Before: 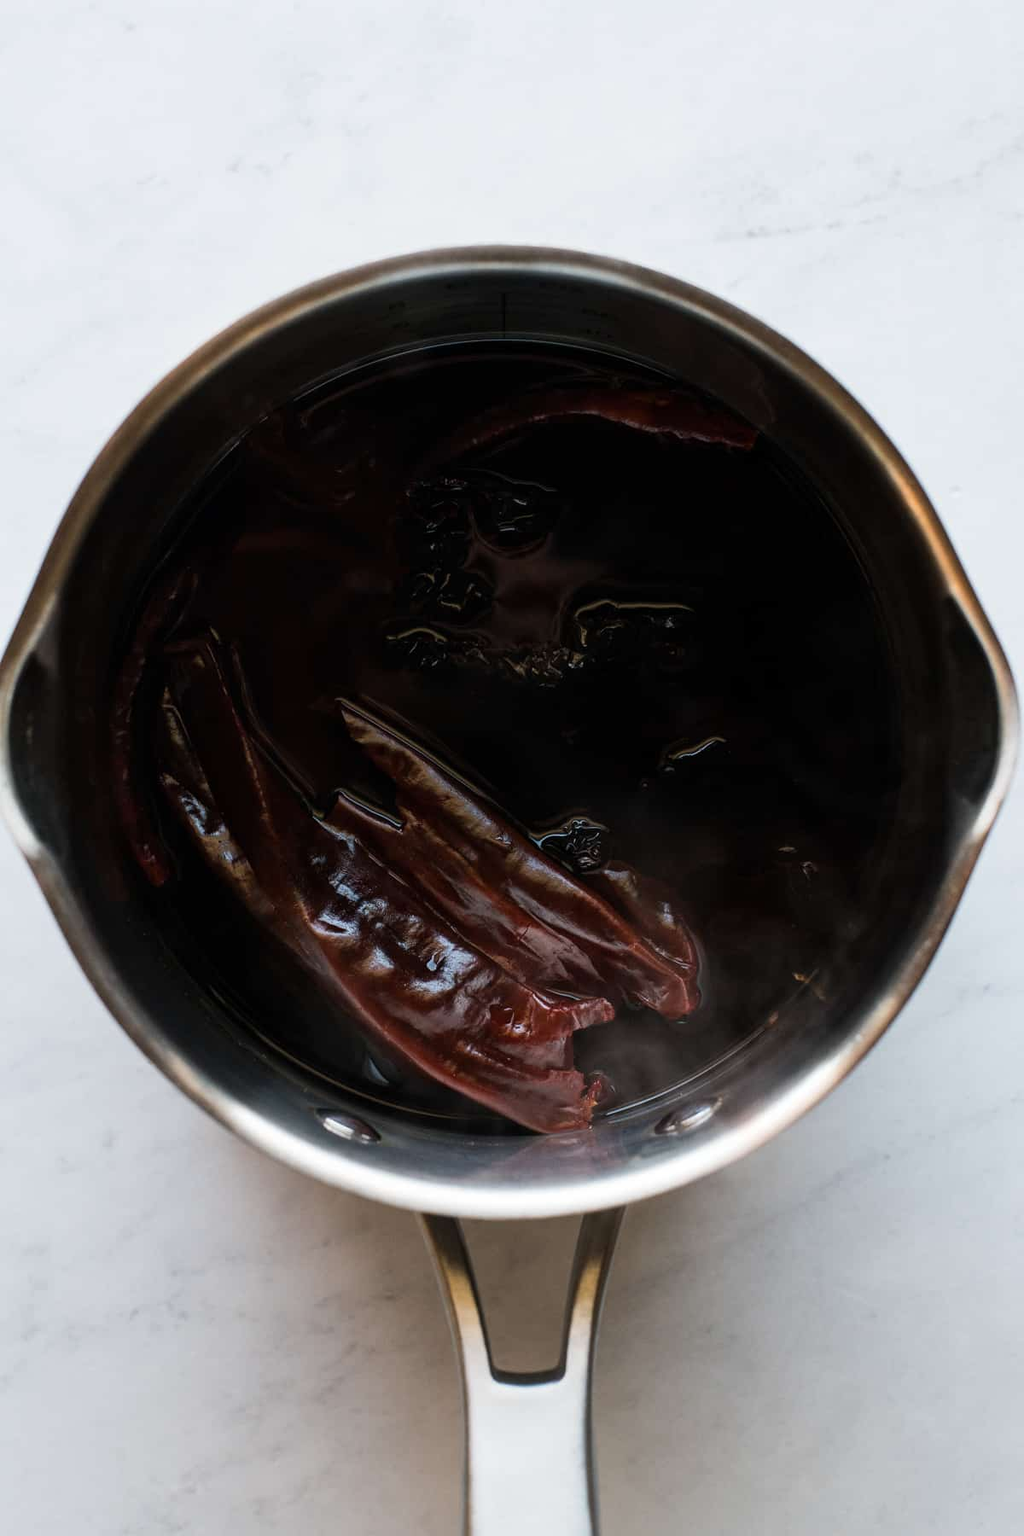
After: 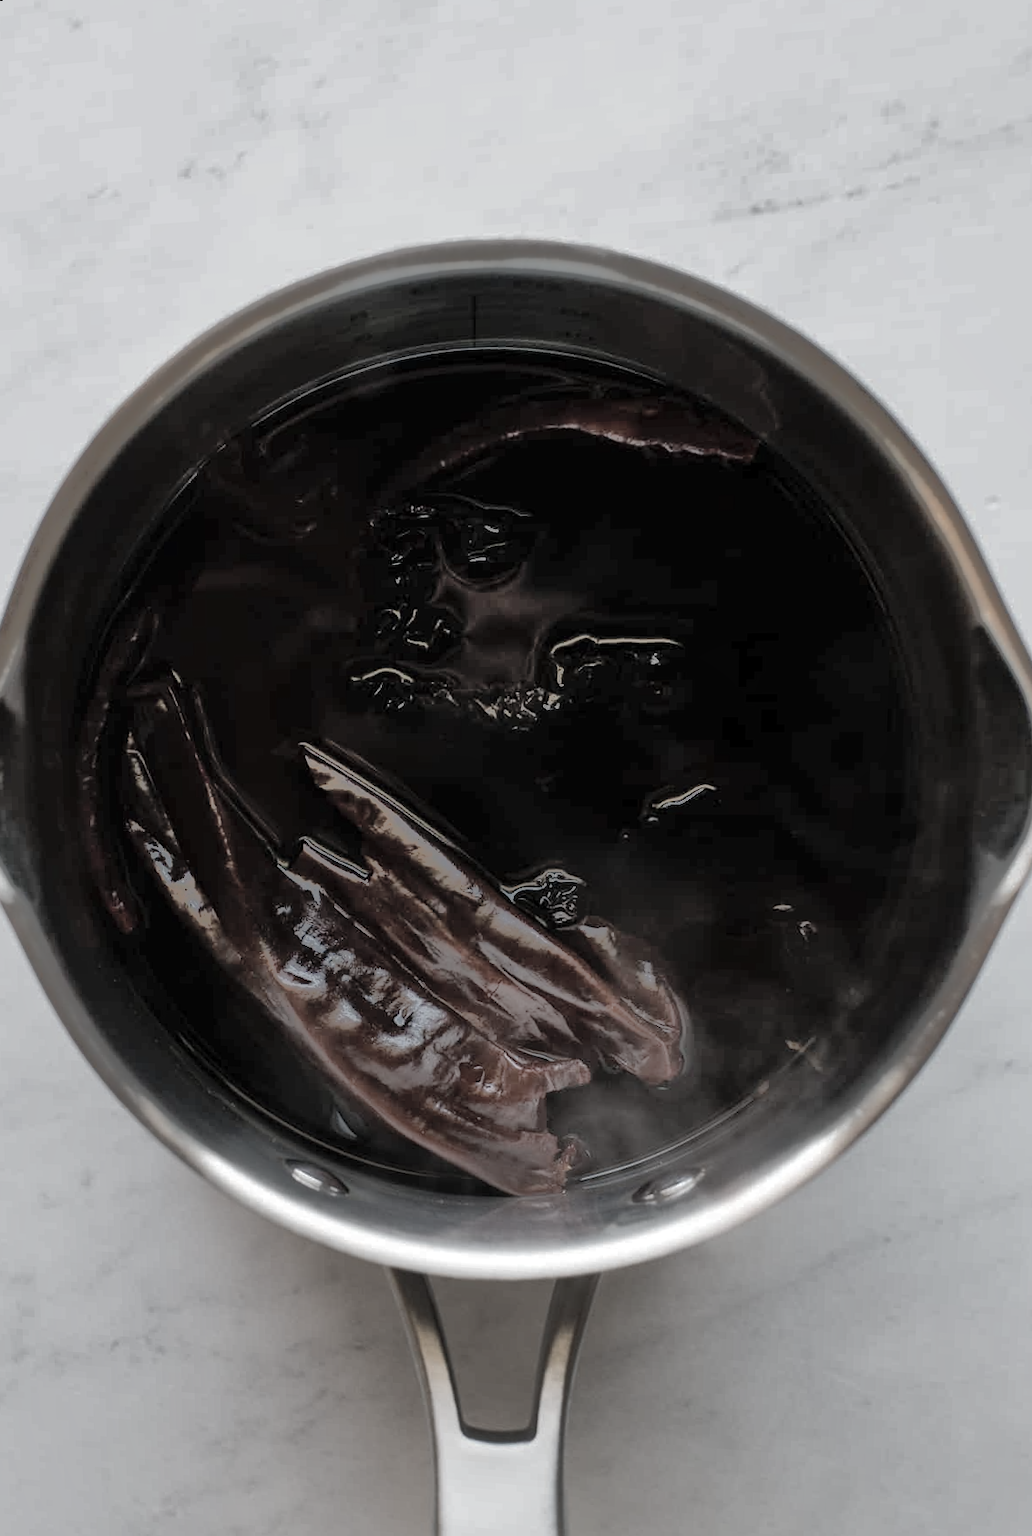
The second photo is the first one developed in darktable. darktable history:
rotate and perspective: rotation 0.062°, lens shift (vertical) 0.115, lens shift (horizontal) -0.133, crop left 0.047, crop right 0.94, crop top 0.061, crop bottom 0.94
tone equalizer: on, module defaults
color correction: saturation 0.3
shadows and highlights: shadows 60, highlights -60
